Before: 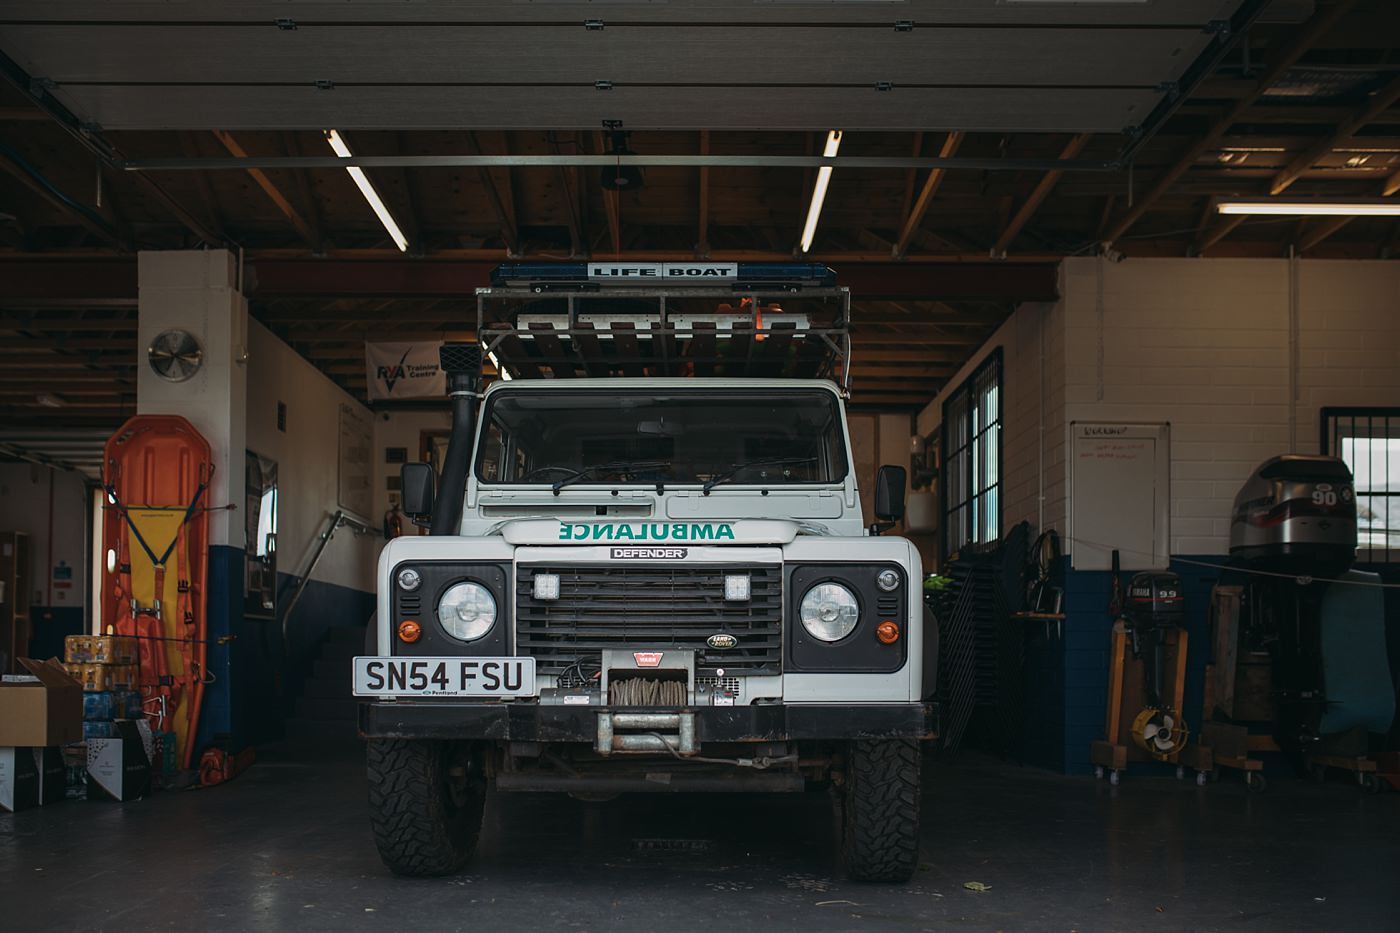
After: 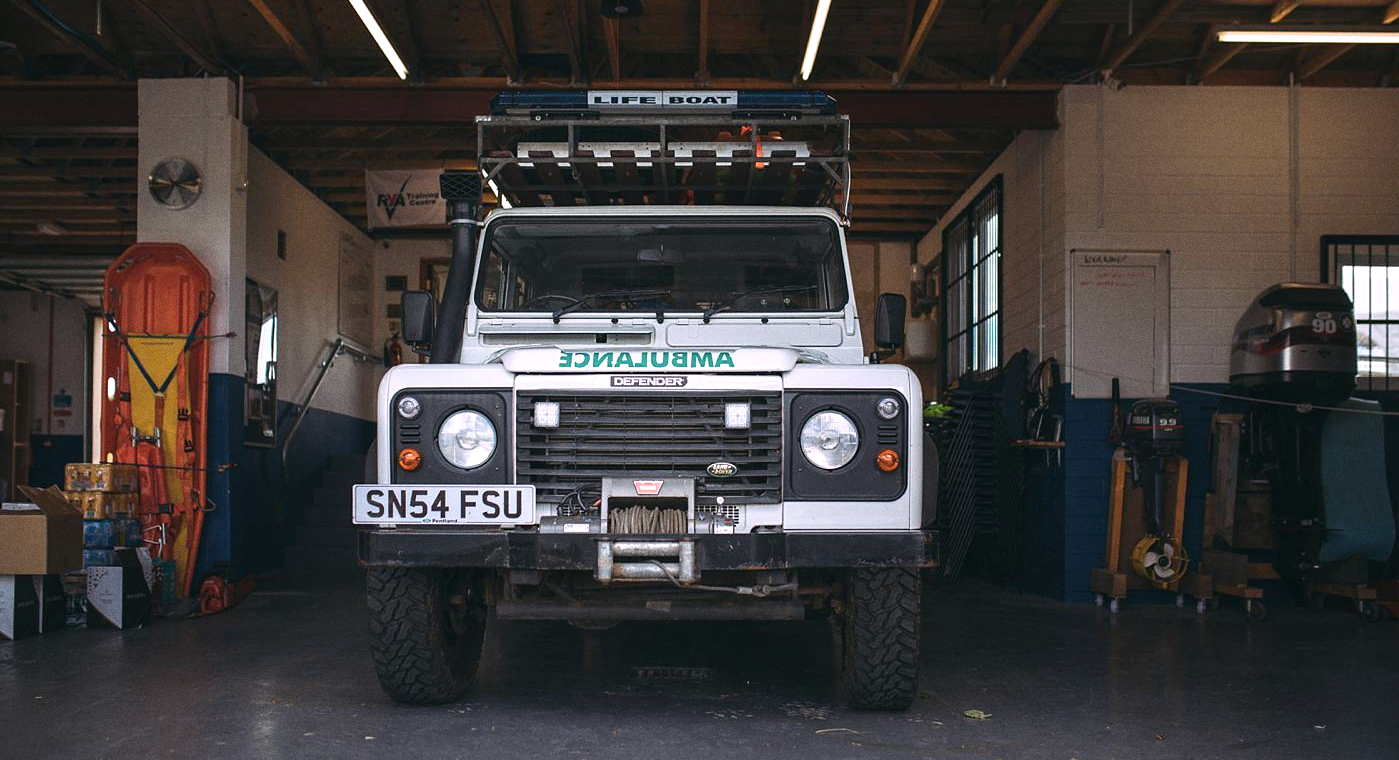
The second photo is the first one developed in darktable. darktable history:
crop and rotate: top 18.507%
exposure: exposure 0.7 EV, compensate highlight preservation false
color correction: highlights a* 7.34, highlights b* 4.37
grain: coarseness 0.47 ISO
white balance: red 0.954, blue 1.079
